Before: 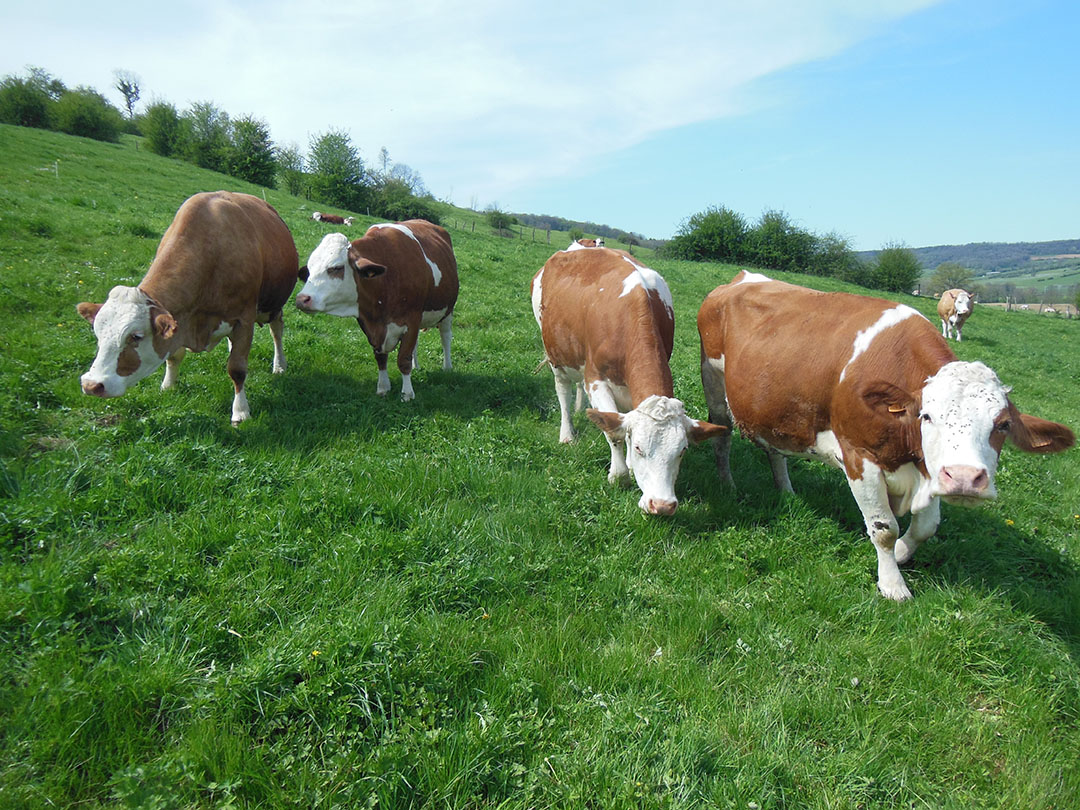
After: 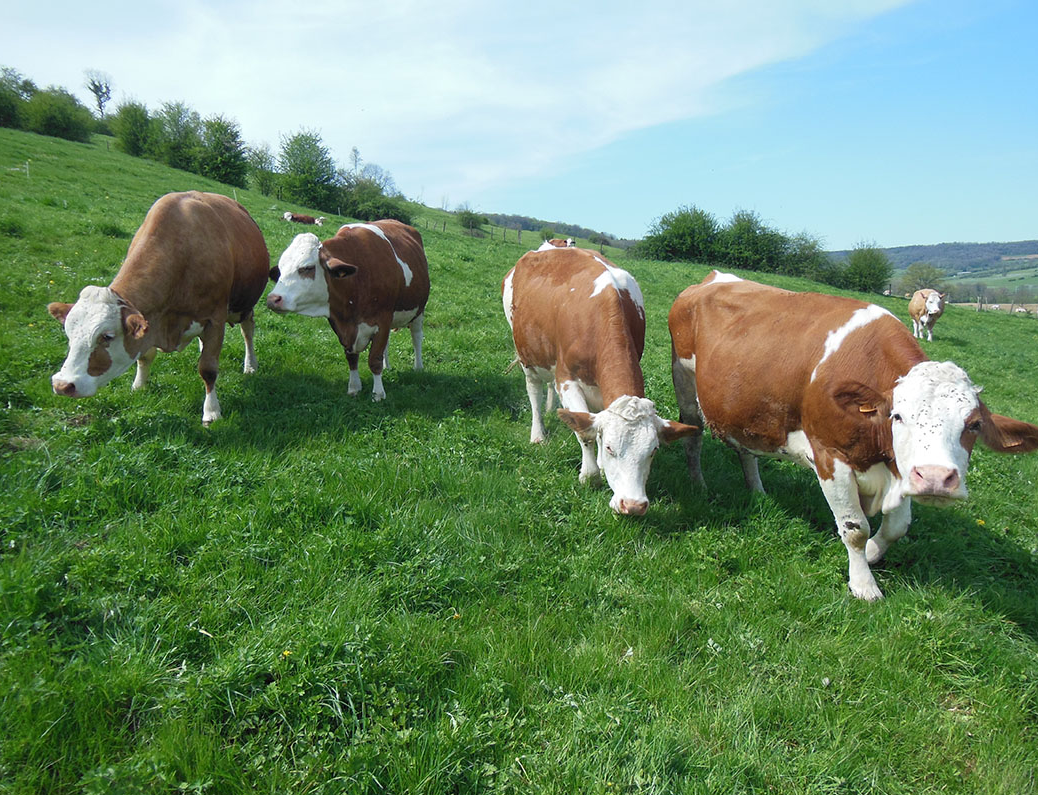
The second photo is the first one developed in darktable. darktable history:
crop and rotate: left 2.743%, right 1.128%, bottom 1.849%
base curve: preserve colors none
